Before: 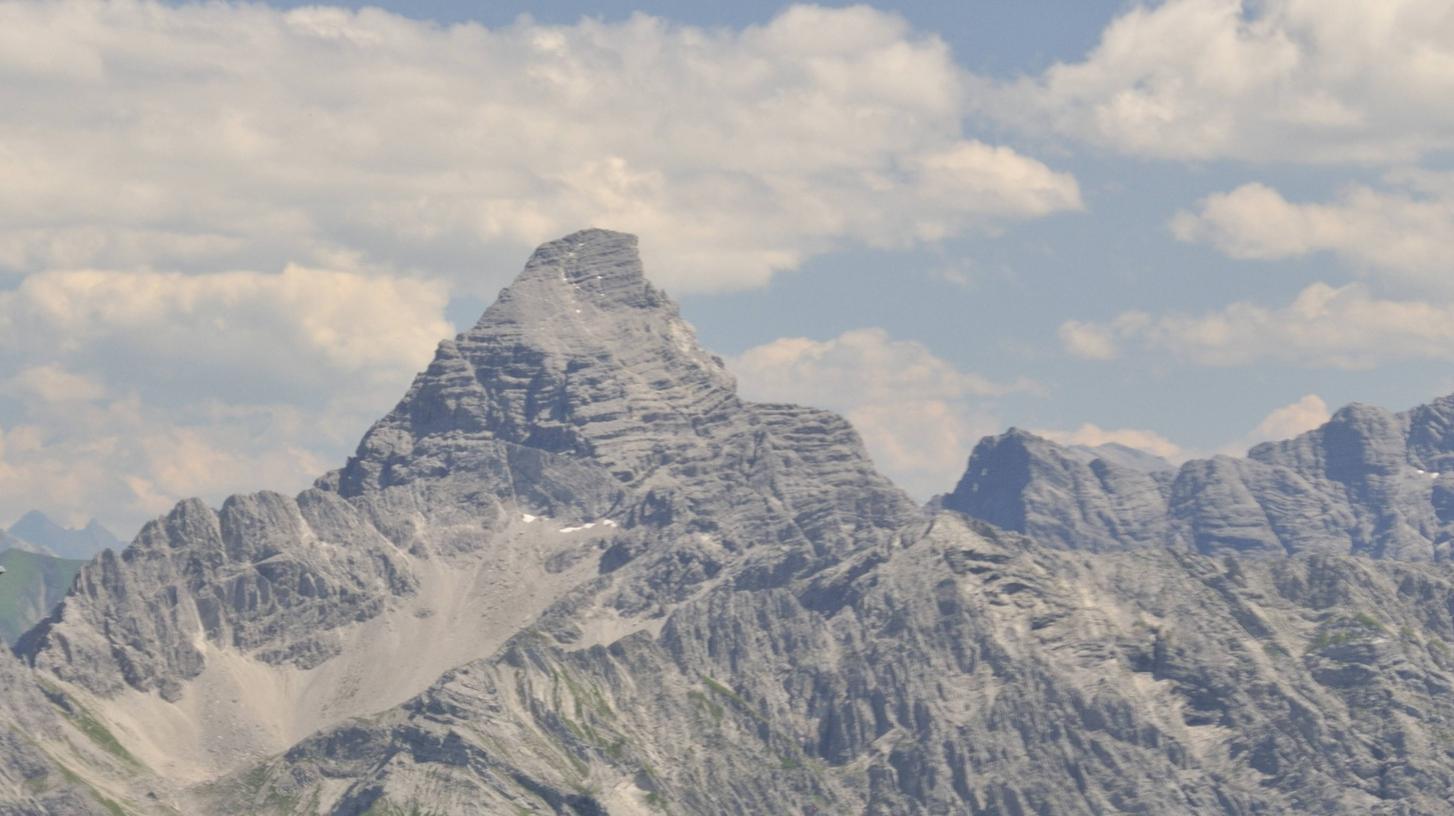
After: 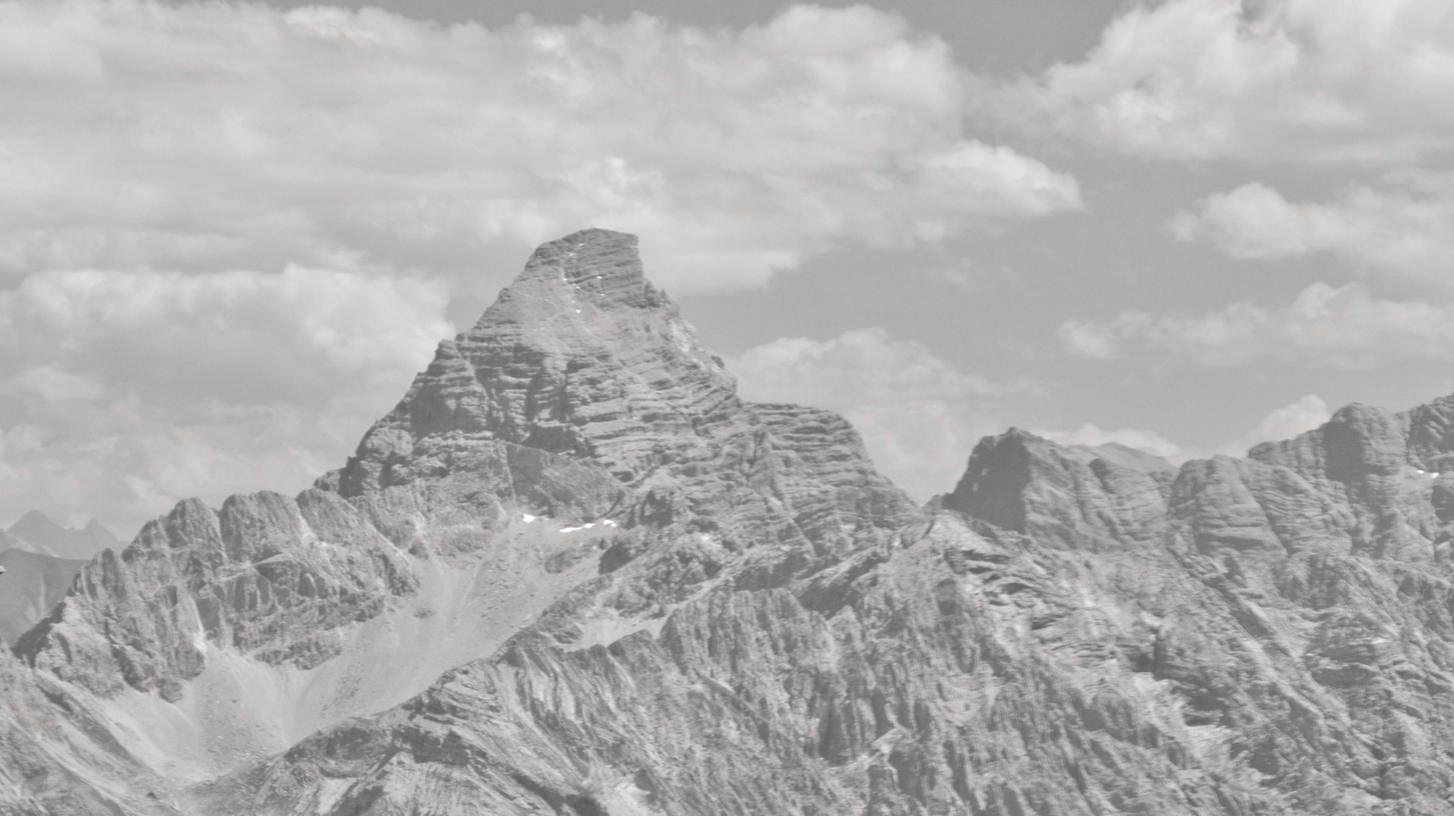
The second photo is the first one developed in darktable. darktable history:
white balance: emerald 1
tone equalizer: -7 EV 0.15 EV, -6 EV 0.6 EV, -5 EV 1.15 EV, -4 EV 1.33 EV, -3 EV 1.15 EV, -2 EV 0.6 EV, -1 EV 0.15 EV, mask exposure compensation -0.5 EV
color zones: curves: ch1 [(0, 0.006) (0.094, 0.285) (0.171, 0.001) (0.429, 0.001) (0.571, 0.003) (0.714, 0.004) (0.857, 0.004) (1, 0.006)]
